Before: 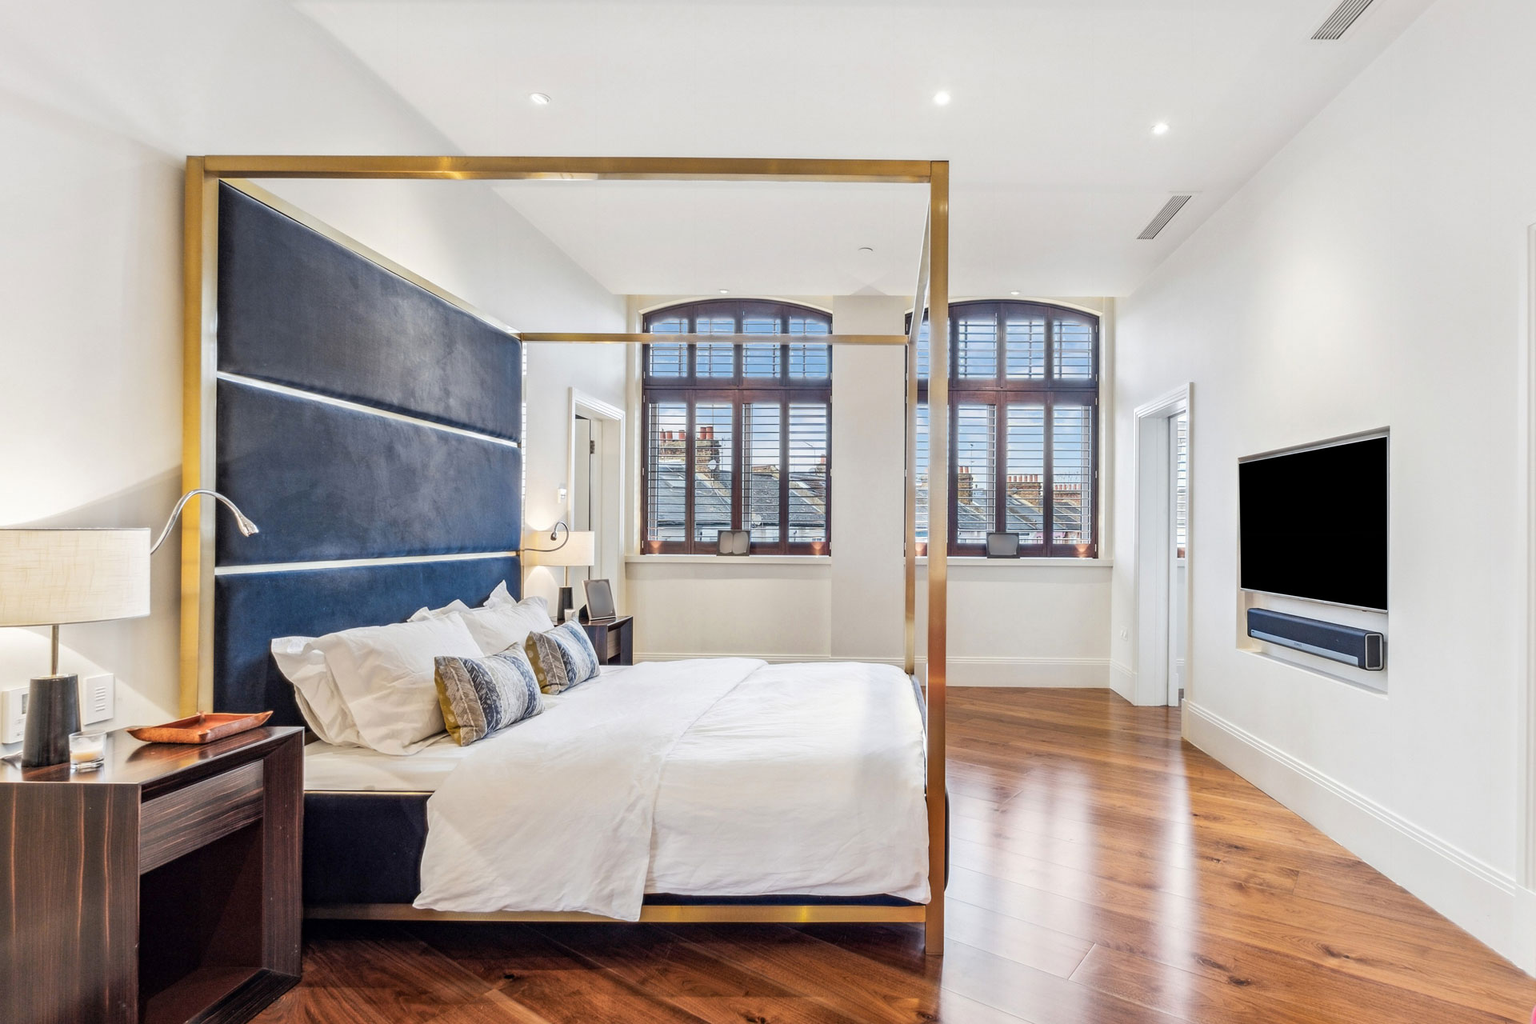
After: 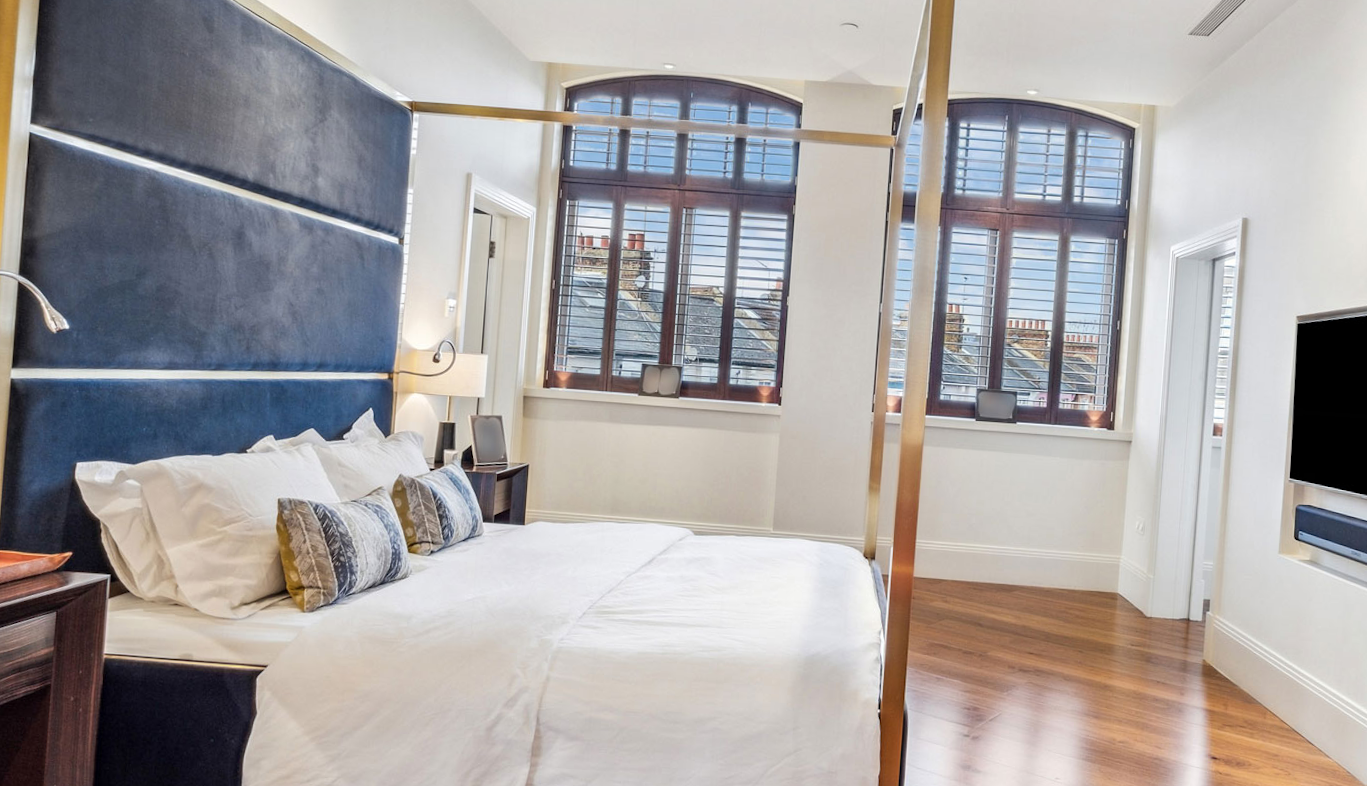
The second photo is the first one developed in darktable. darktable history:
crop and rotate: angle -3.77°, left 9.738%, top 20.477%, right 12.194%, bottom 12.124%
